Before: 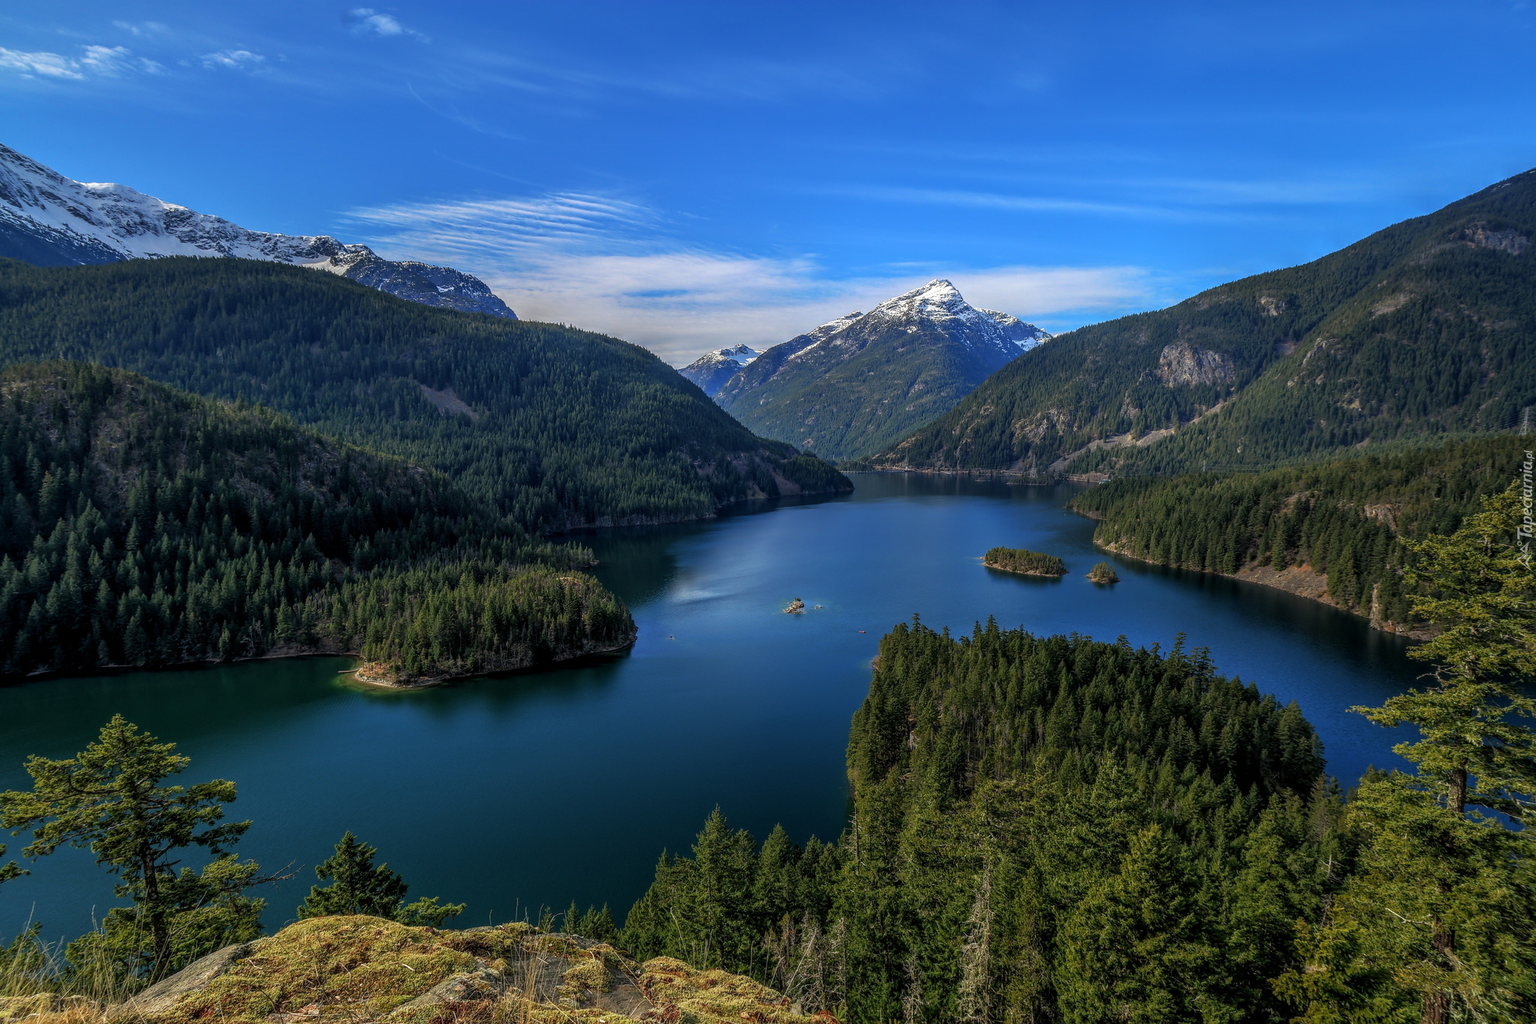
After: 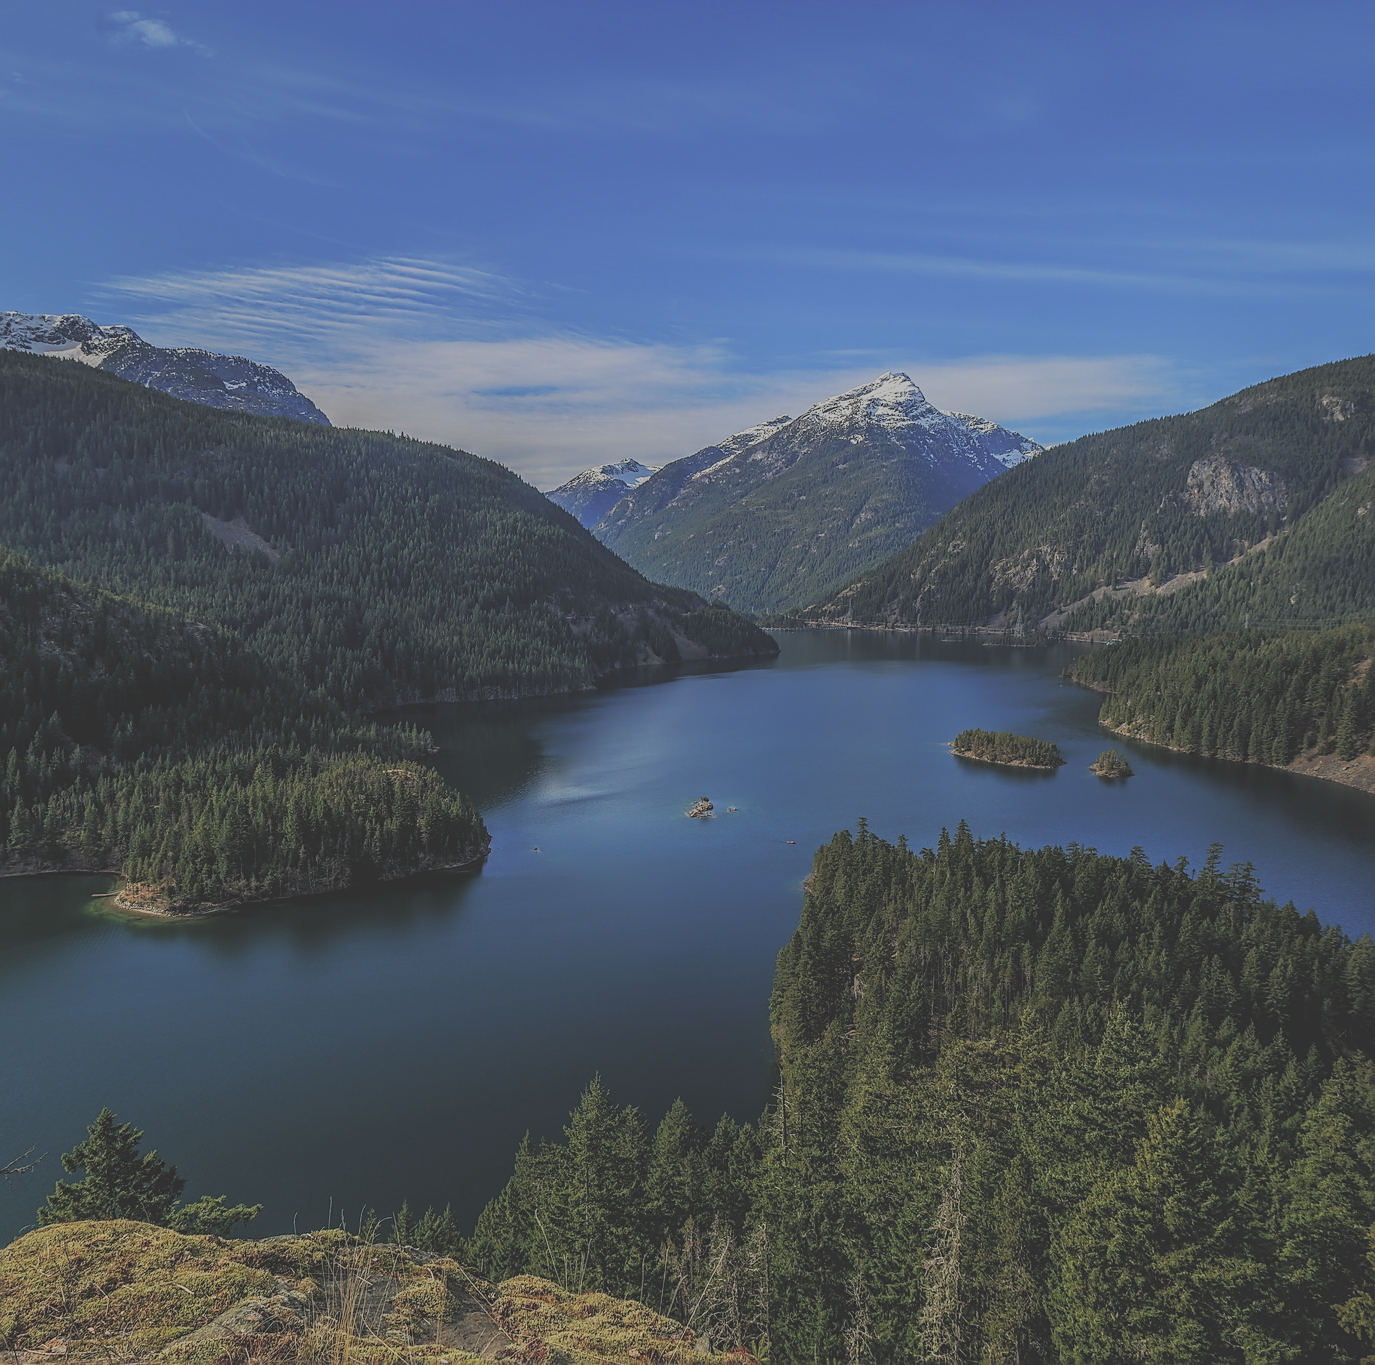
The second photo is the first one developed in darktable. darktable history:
exposure: black level correction -0.037, exposure -0.497 EV, compensate highlight preservation false
crop and rotate: left 17.55%, right 15.292%
sharpen: on, module defaults
filmic rgb: black relative exposure -7.2 EV, white relative exposure 5.37 EV, hardness 3.03
contrast brightness saturation: contrast -0.145, brightness 0.048, saturation -0.129
